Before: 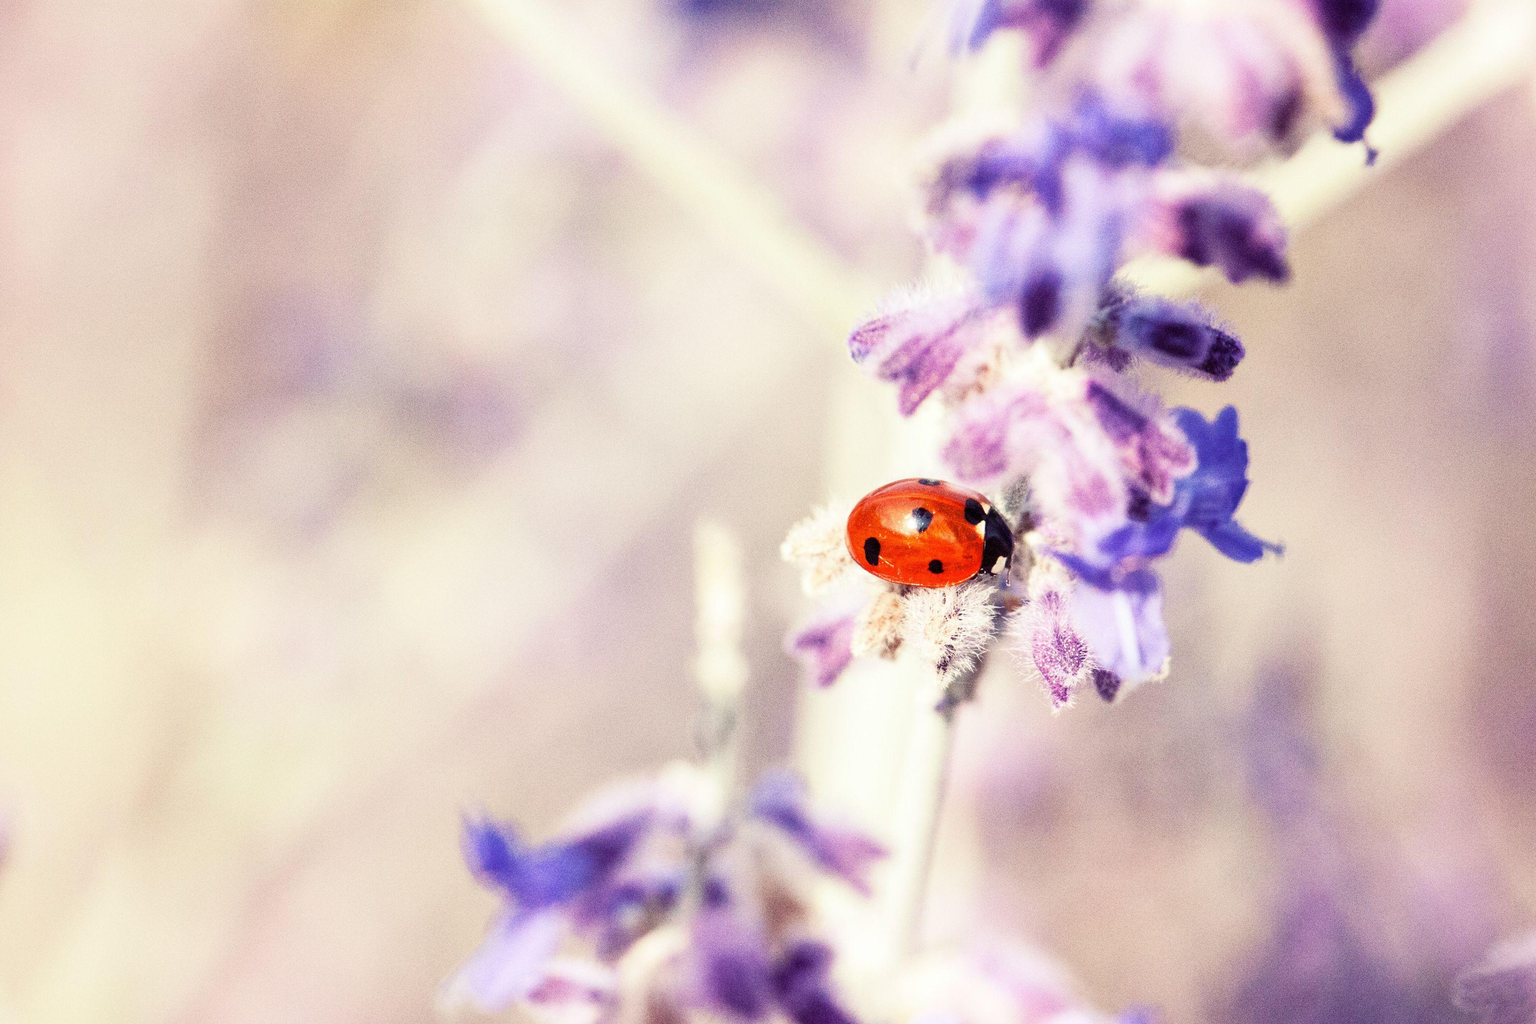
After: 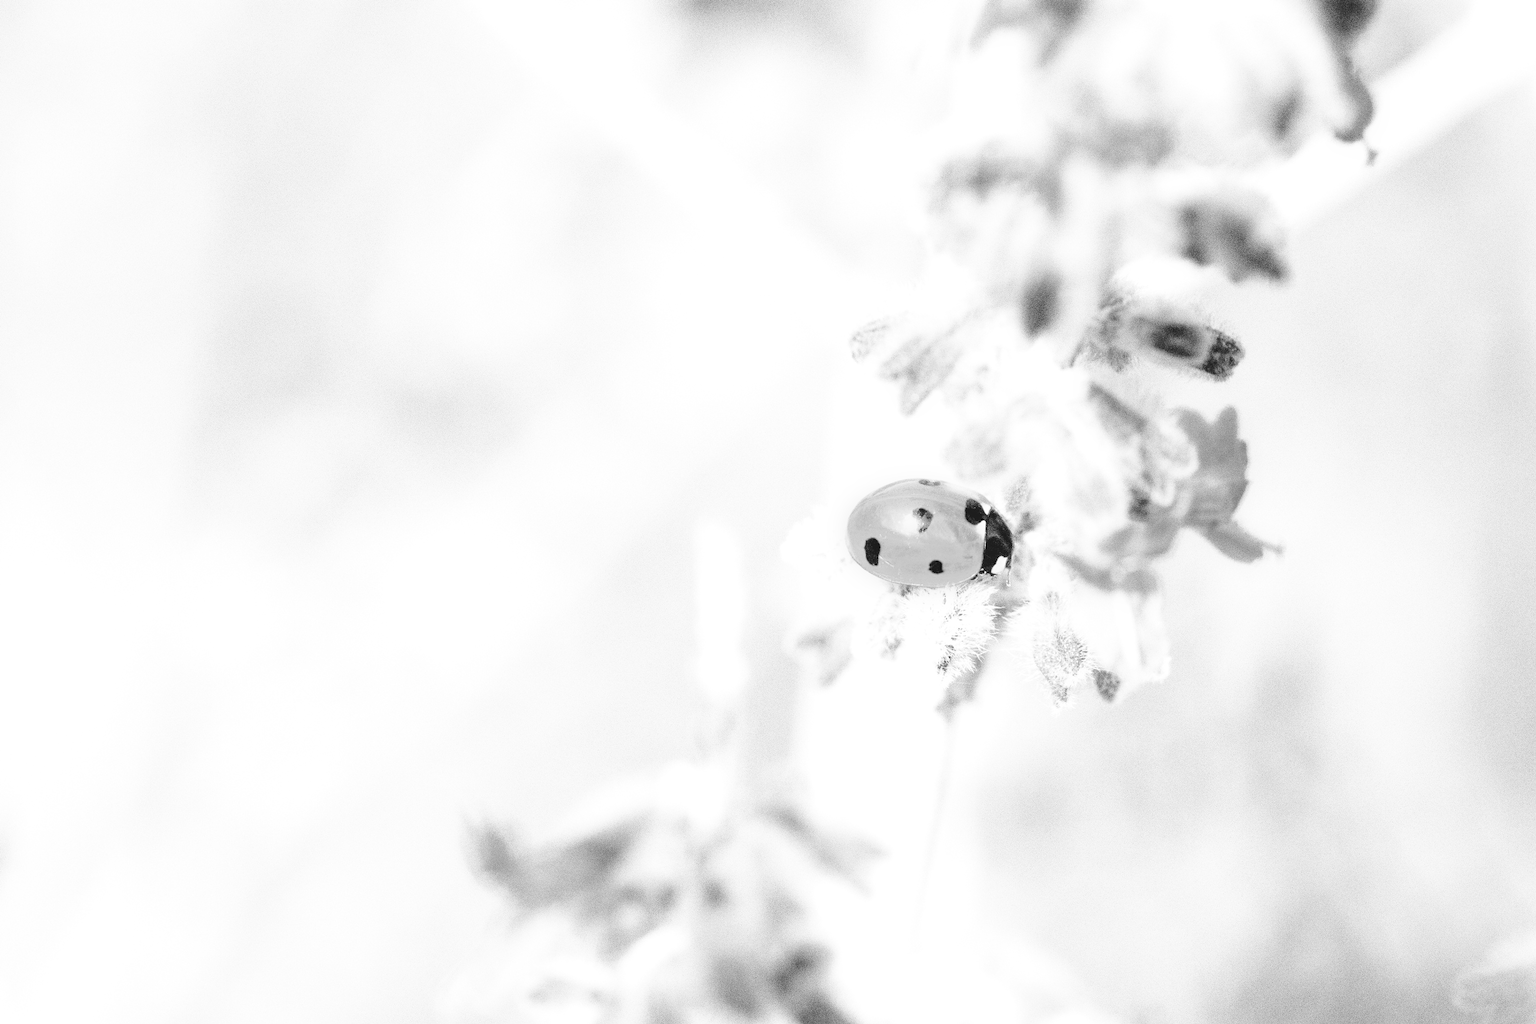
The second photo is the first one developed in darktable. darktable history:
contrast brightness saturation: brightness 1
white balance: red 1.188, blue 1.11
monochrome: a 1.94, b -0.638
filmic rgb: black relative exposure -8.2 EV, white relative exposure 2.2 EV, threshold 3 EV, hardness 7.11, latitude 75%, contrast 1.325, highlights saturation mix -2%, shadows ↔ highlights balance 30%, preserve chrominance no, color science v5 (2021), contrast in shadows safe, contrast in highlights safe, enable highlight reconstruction true
